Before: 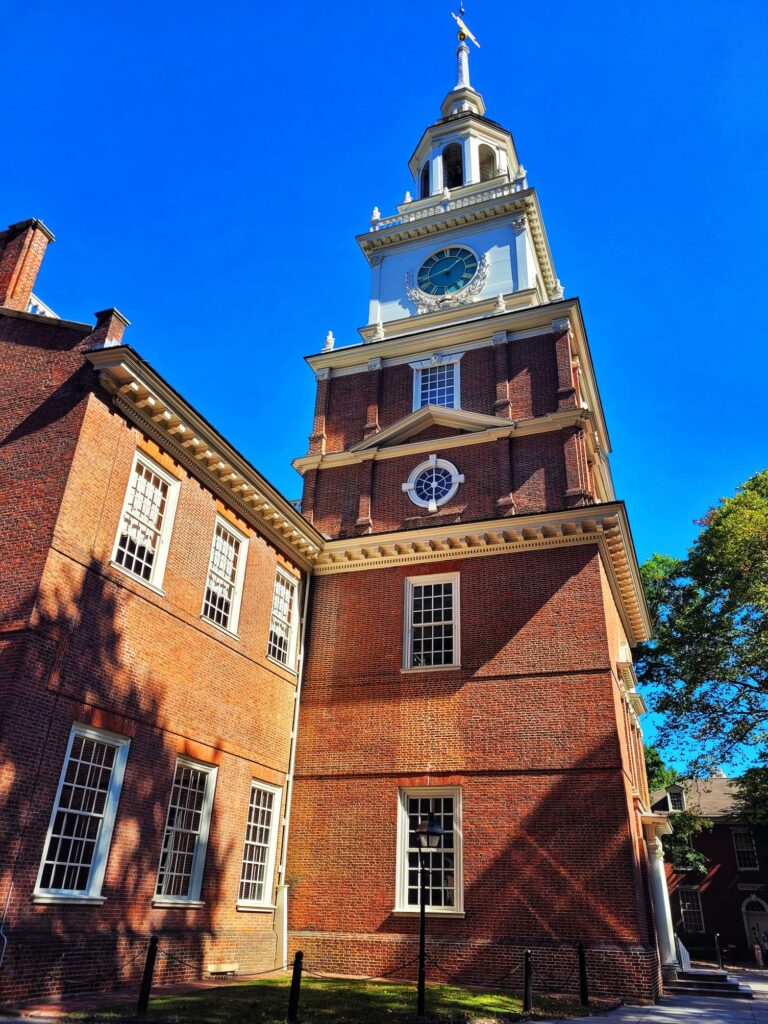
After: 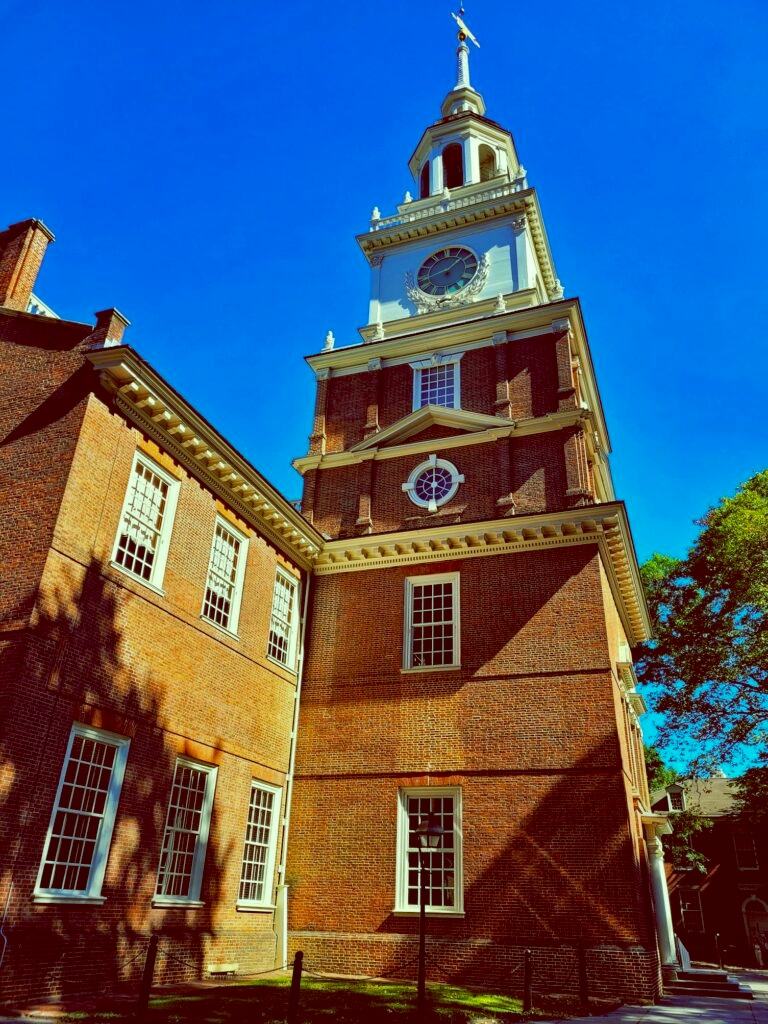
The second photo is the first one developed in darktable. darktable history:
haze removal: compatibility mode true, adaptive false
color balance: lift [1, 1.015, 0.987, 0.985], gamma [1, 0.959, 1.042, 0.958], gain [0.927, 0.938, 1.072, 0.928], contrast 1.5%
white balance: red 0.988, blue 1.017
